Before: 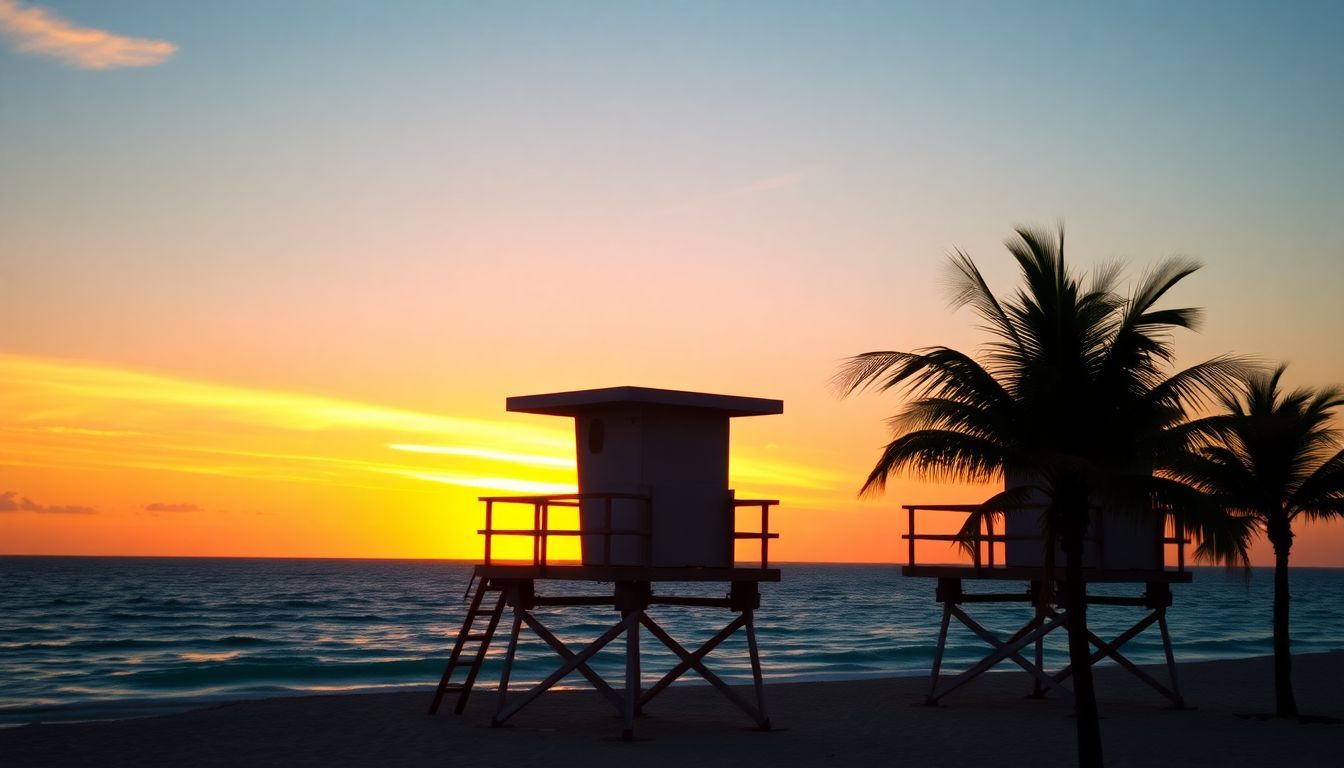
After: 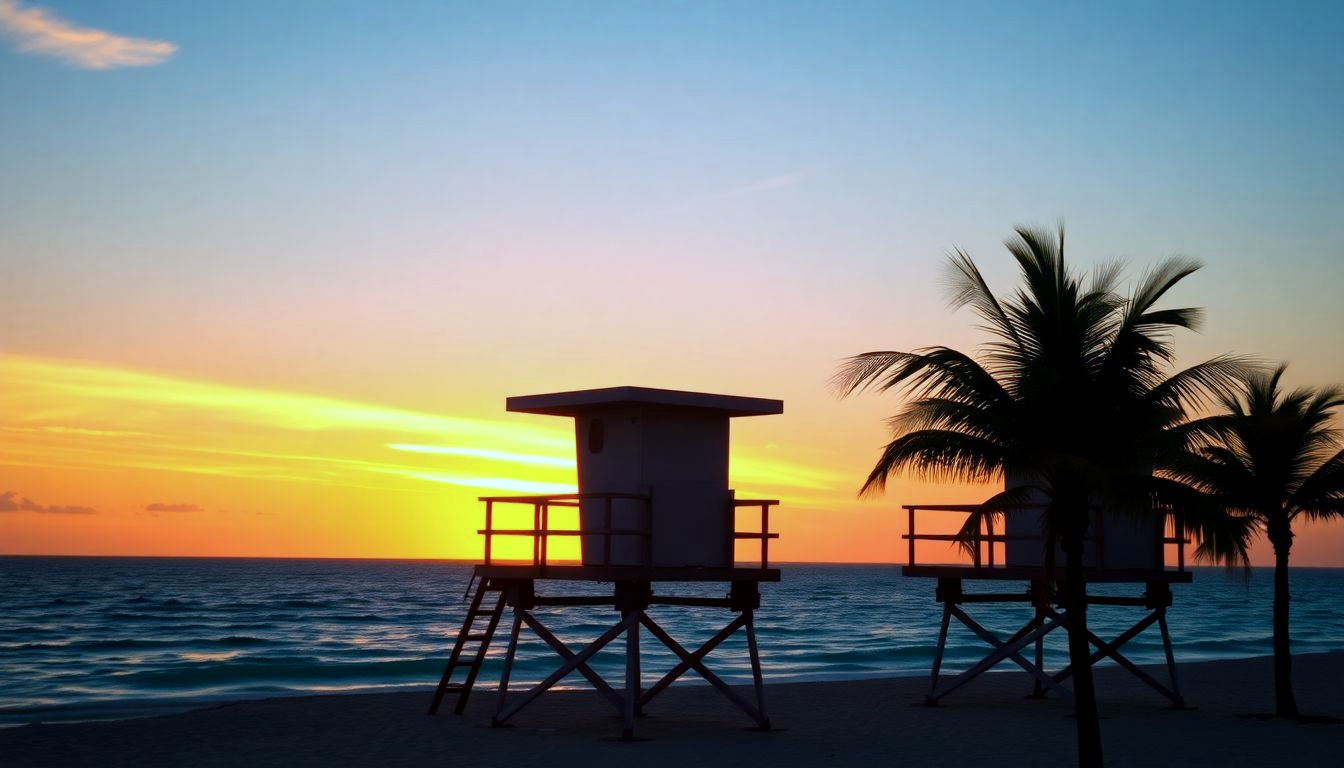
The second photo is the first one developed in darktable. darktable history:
local contrast: mode bilateral grid, contrast 20, coarseness 50, detail 120%, midtone range 0.2
color calibration: illuminant F (fluorescent), F source F9 (Cool White Deluxe 4150 K) – high CRI, x 0.374, y 0.373, temperature 4158.34 K
white balance: red 0.98, blue 1.034
